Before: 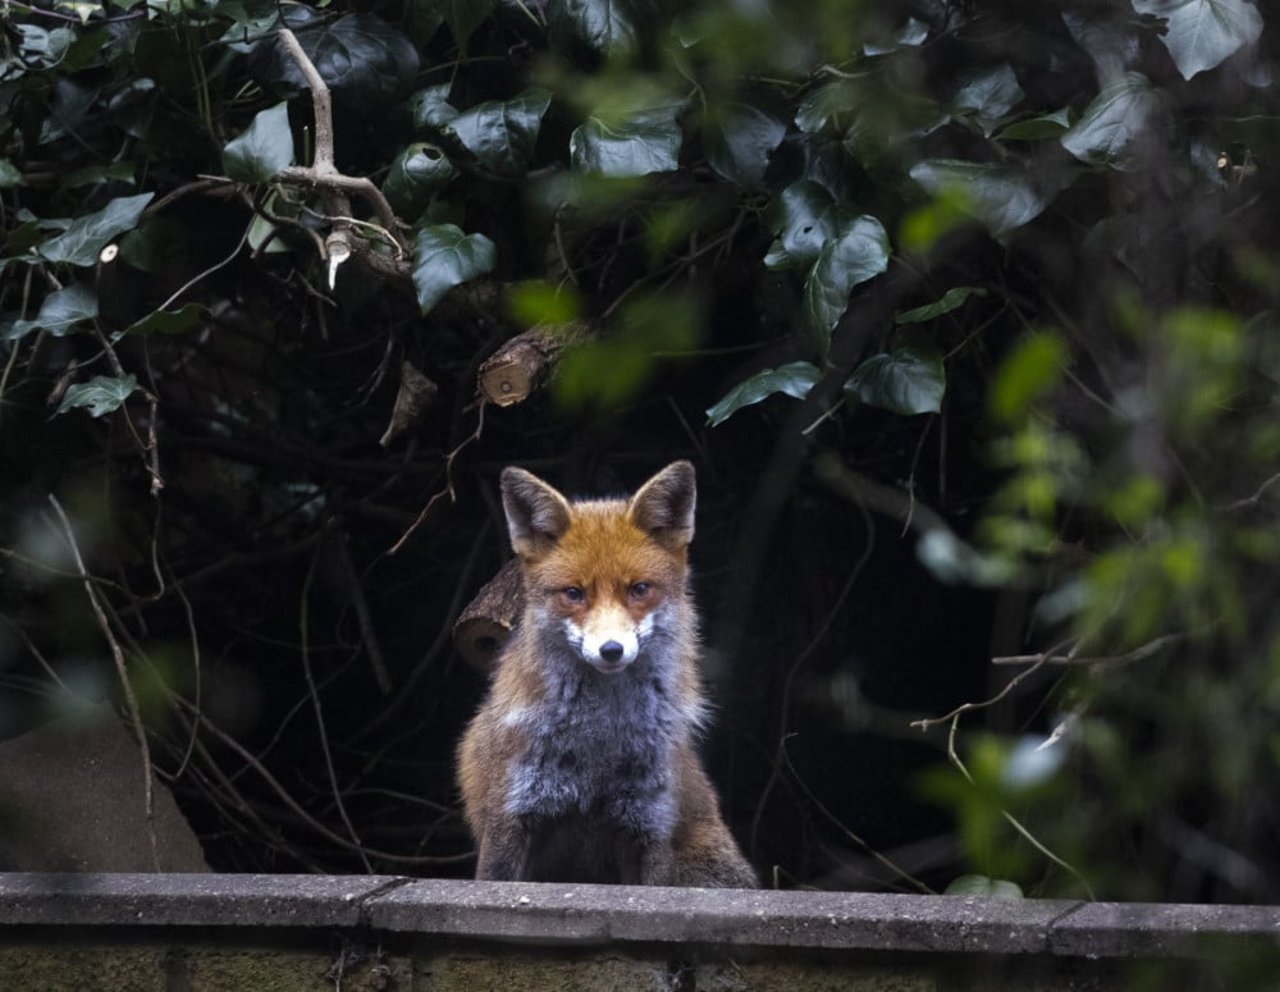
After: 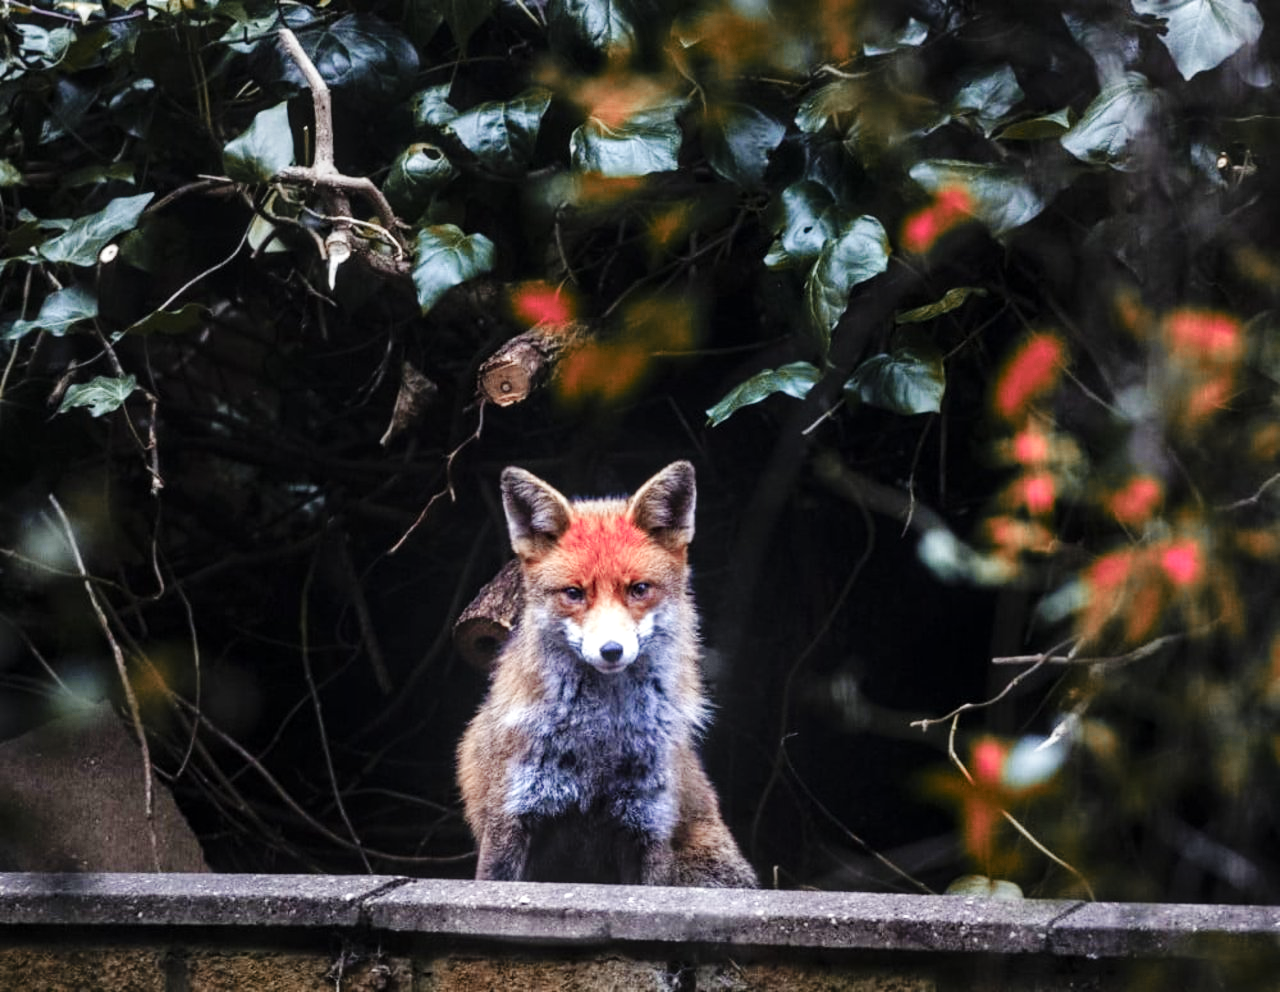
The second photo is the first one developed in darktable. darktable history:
exposure: exposure 0.504 EV, compensate highlight preservation false
local contrast: on, module defaults
contrast equalizer: octaves 7, y [[0.5, 0.5, 0.468, 0.5, 0.5, 0.5], [0.5 ×6], [0.5 ×6], [0 ×6], [0 ×6]], mix 0.279
color zones: curves: ch2 [(0, 0.488) (0.143, 0.417) (0.286, 0.212) (0.429, 0.179) (0.571, 0.154) (0.714, 0.415) (0.857, 0.495) (1, 0.488)]
base curve: curves: ch0 [(0, 0) (0.036, 0.025) (0.121, 0.166) (0.206, 0.329) (0.605, 0.79) (1, 1)], preserve colors none
